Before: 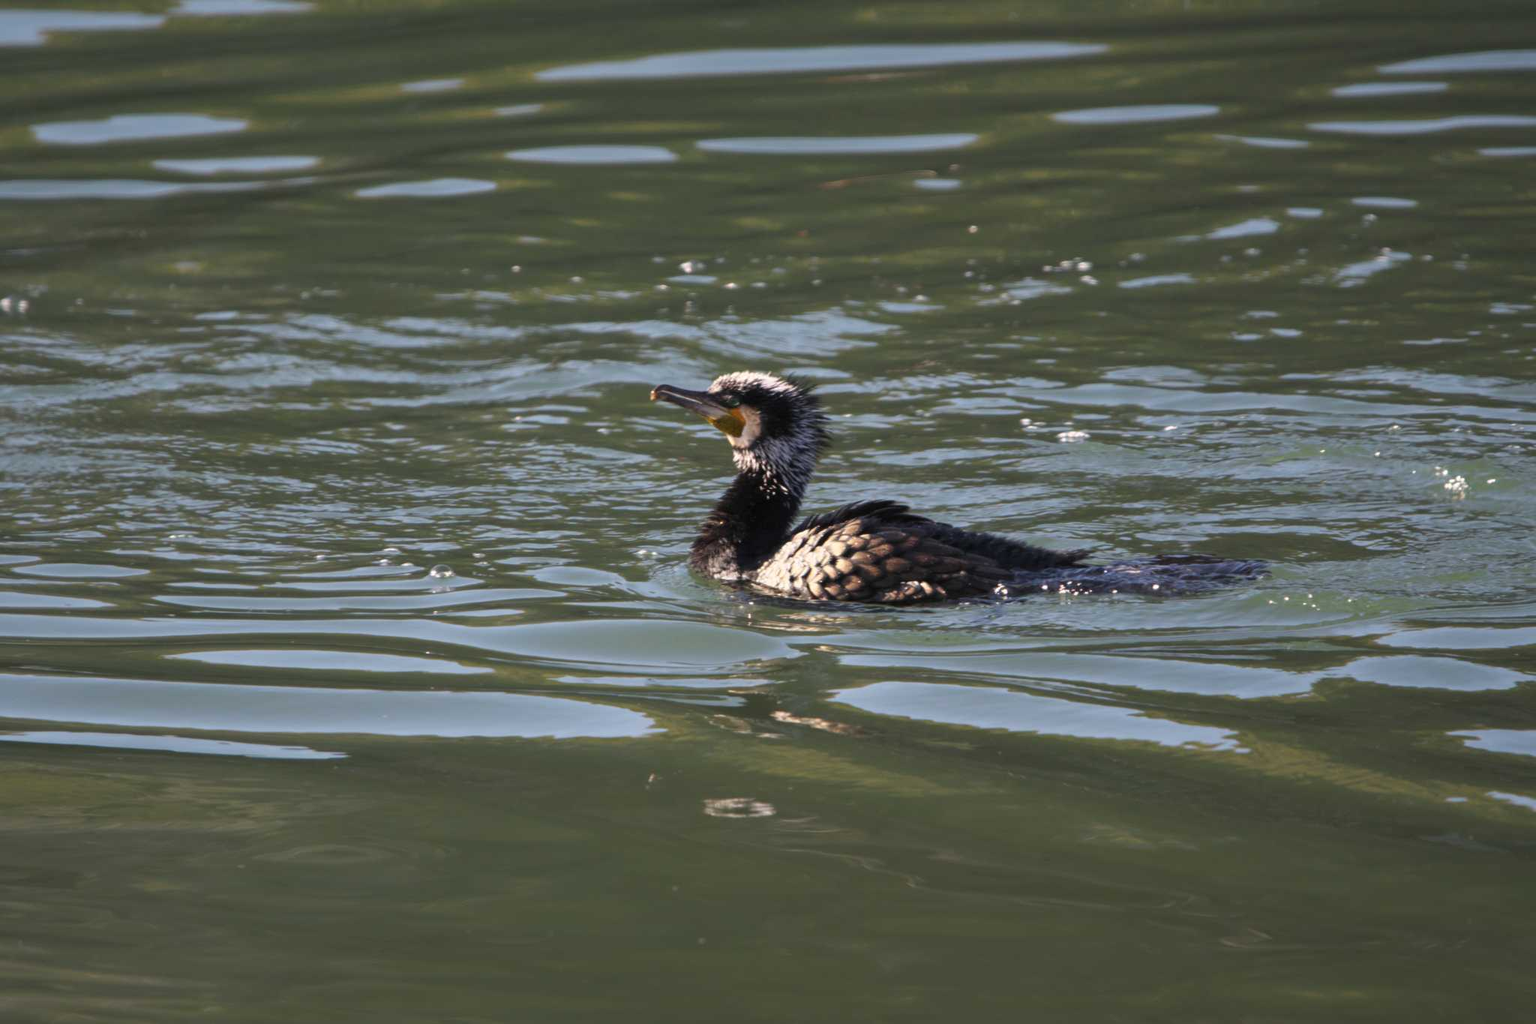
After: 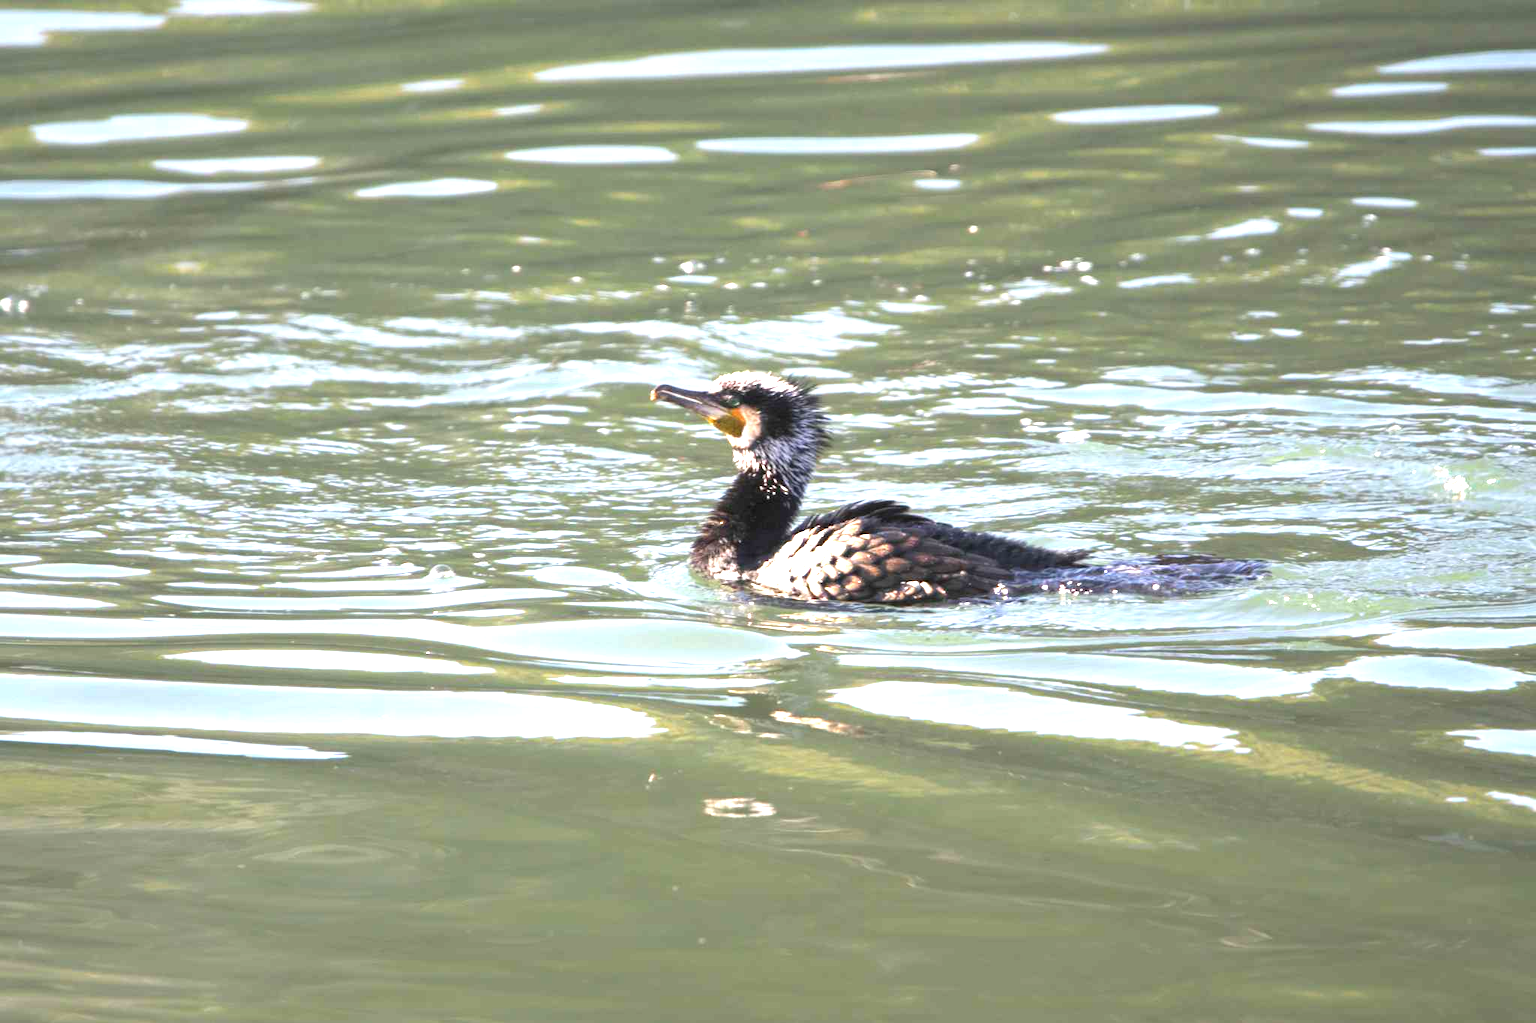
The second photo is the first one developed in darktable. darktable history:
exposure: exposure 1.998 EV, compensate exposure bias true, compensate highlight preservation false
